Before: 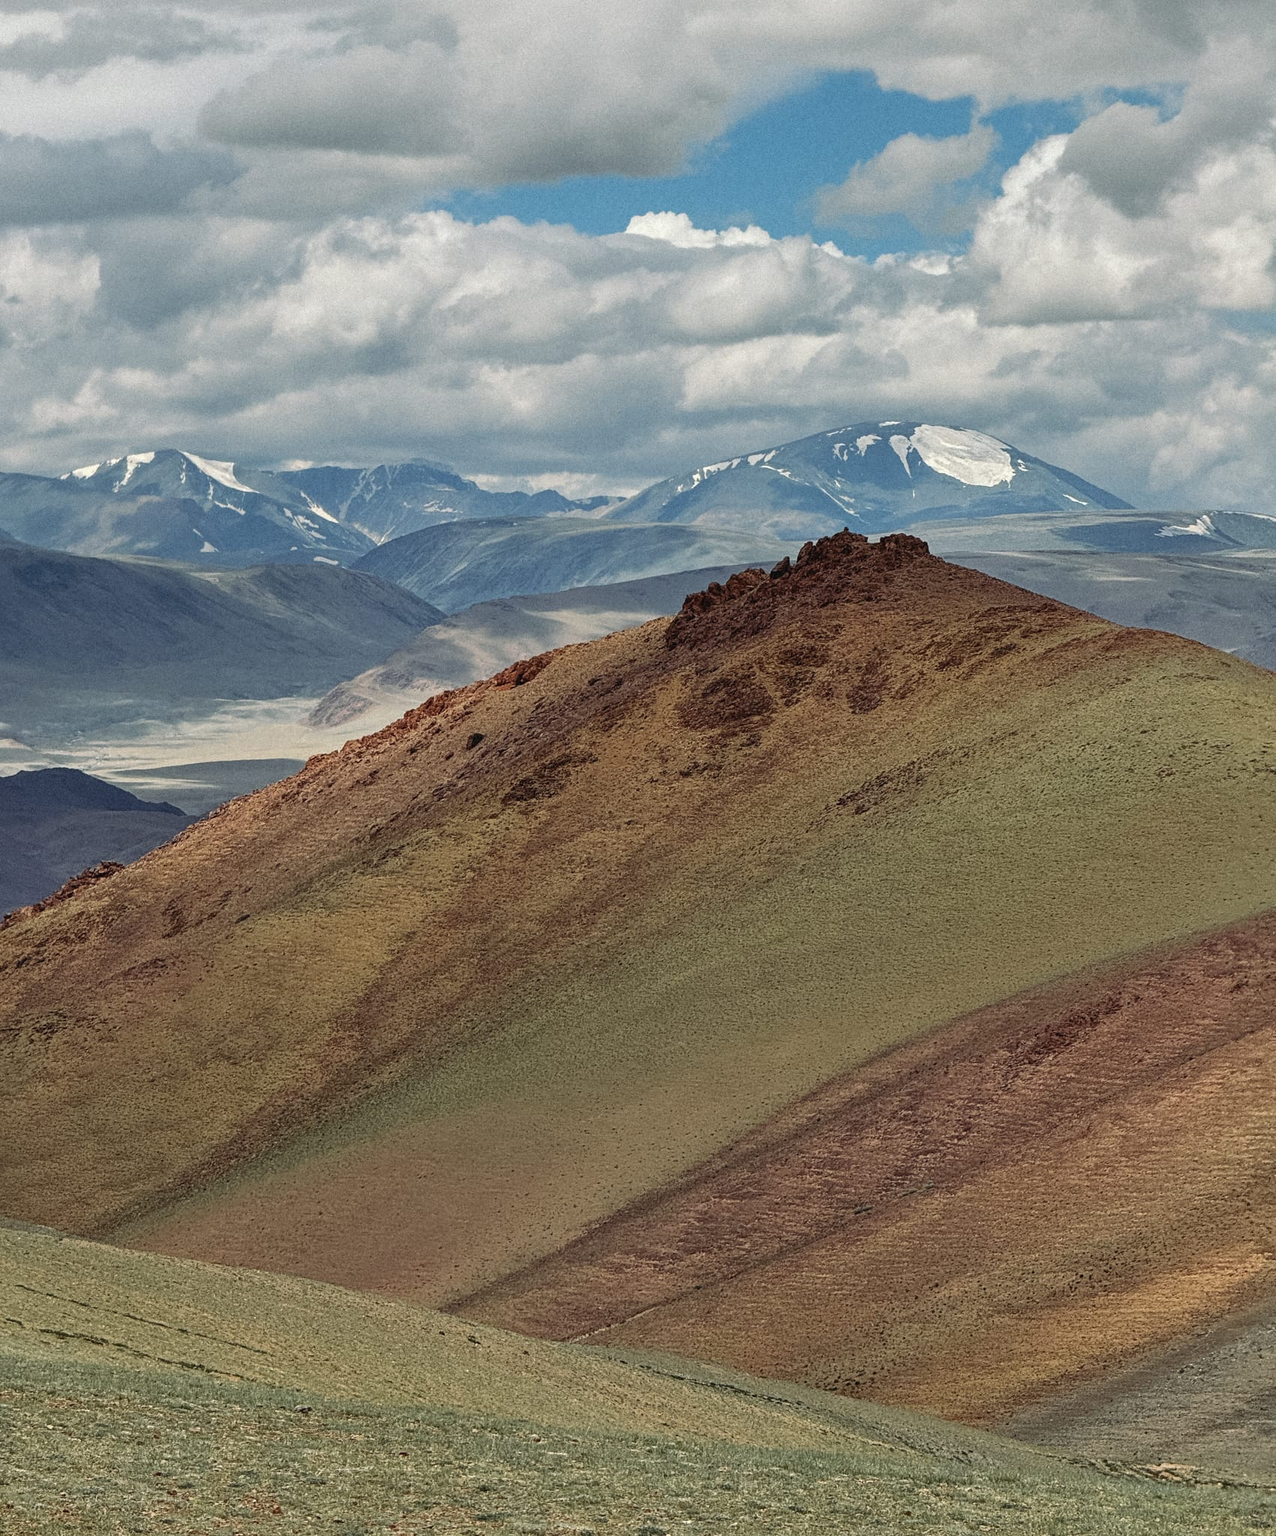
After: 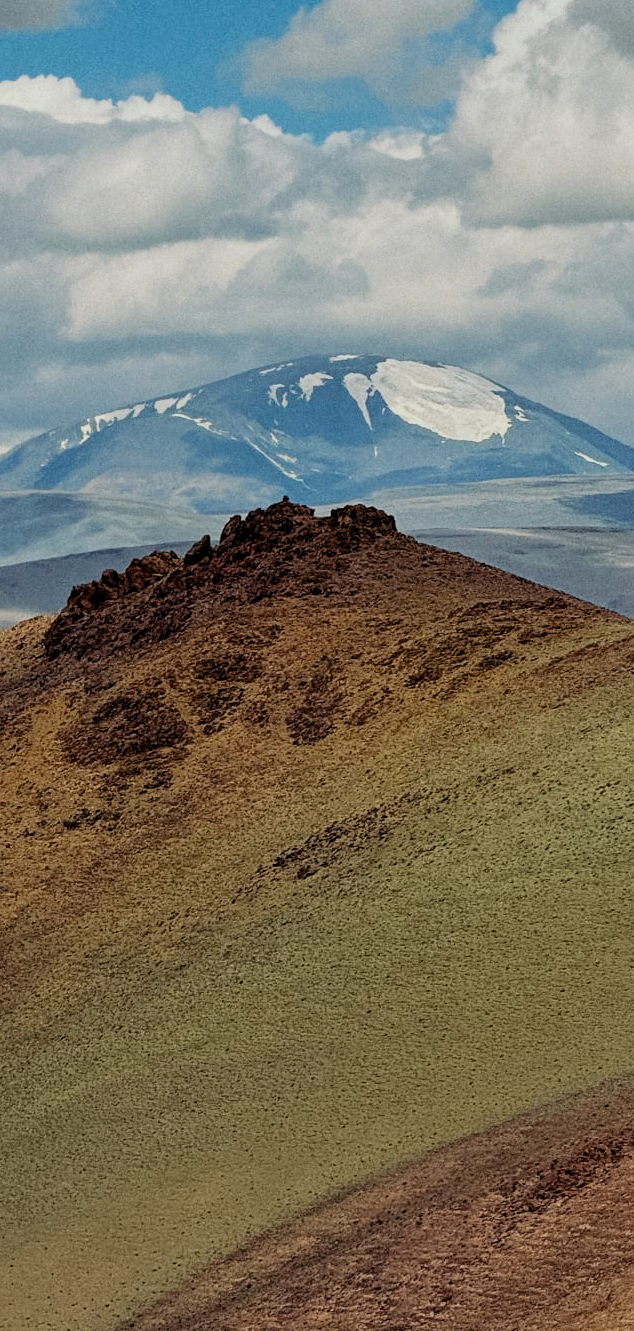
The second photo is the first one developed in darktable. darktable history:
crop and rotate: left 49.547%, top 10.146%, right 13.19%, bottom 24.846%
filmic rgb: black relative exposure -7.73 EV, white relative exposure 4.39 EV, threshold 2.96 EV, target black luminance 0%, hardness 3.75, latitude 50.7%, contrast 1.066, highlights saturation mix 9.24%, shadows ↔ highlights balance -0.22%, color science v5 (2021), iterations of high-quality reconstruction 0, contrast in shadows safe, contrast in highlights safe, enable highlight reconstruction true
